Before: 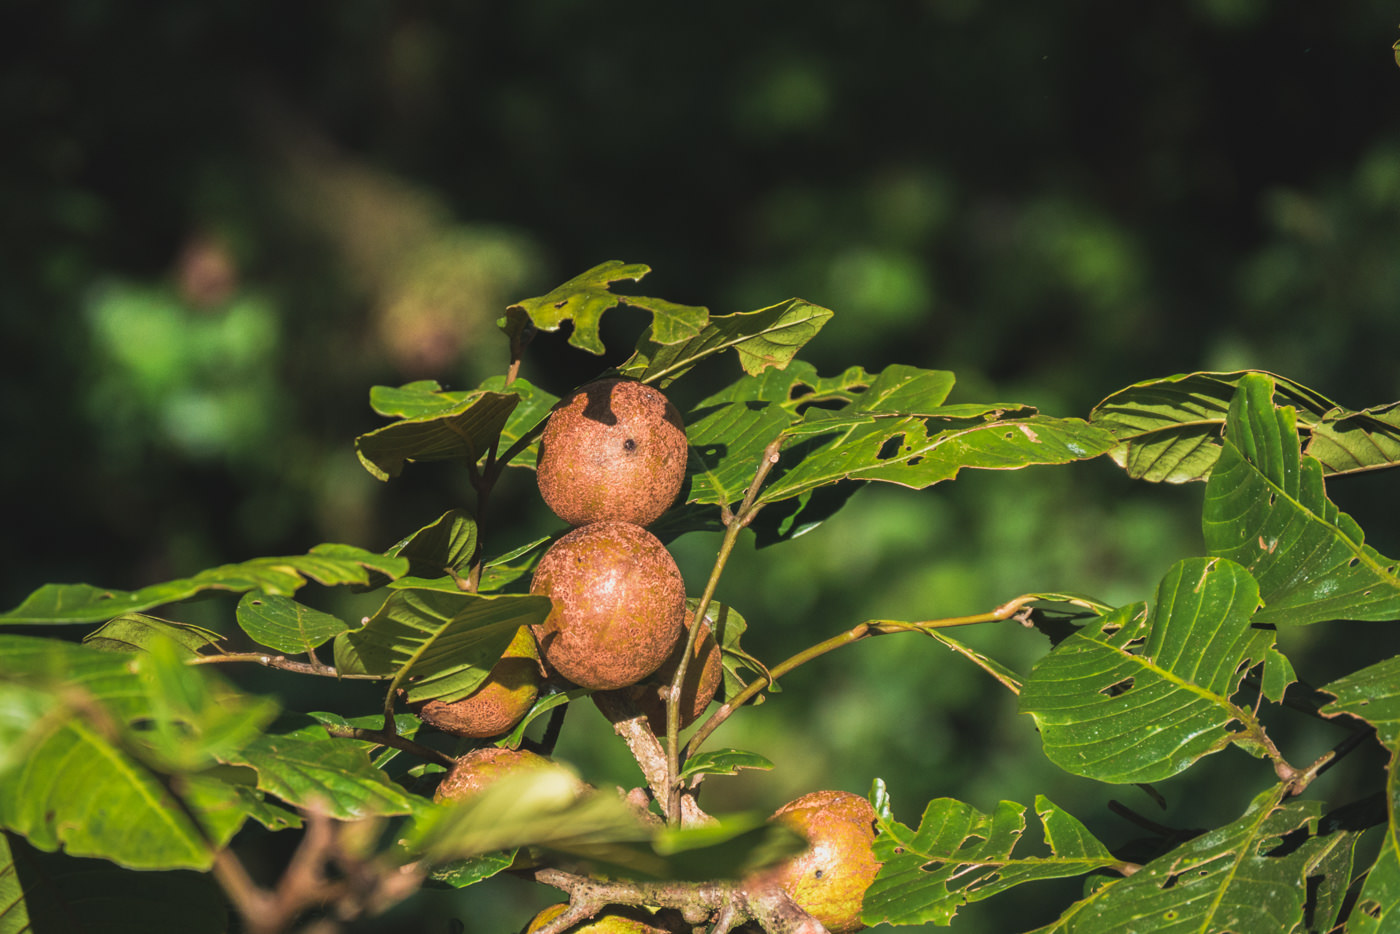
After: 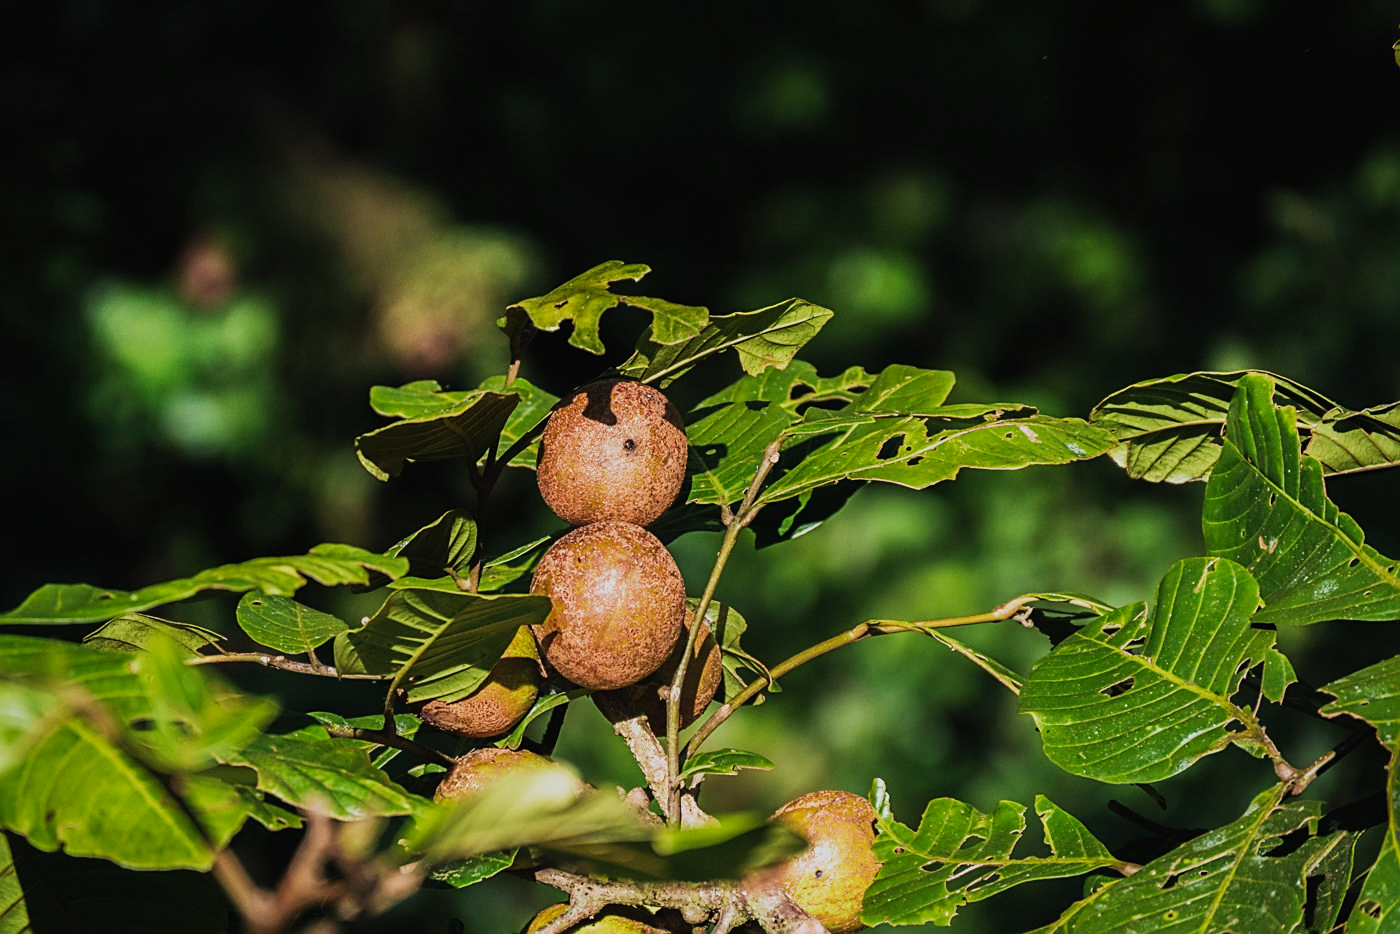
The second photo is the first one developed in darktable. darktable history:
sharpen: on, module defaults
sigmoid: contrast 1.6, skew -0.2, preserve hue 0%, red attenuation 0.1, red rotation 0.035, green attenuation 0.1, green rotation -0.017, blue attenuation 0.15, blue rotation -0.052, base primaries Rec2020
white balance: red 0.98, blue 1.034
